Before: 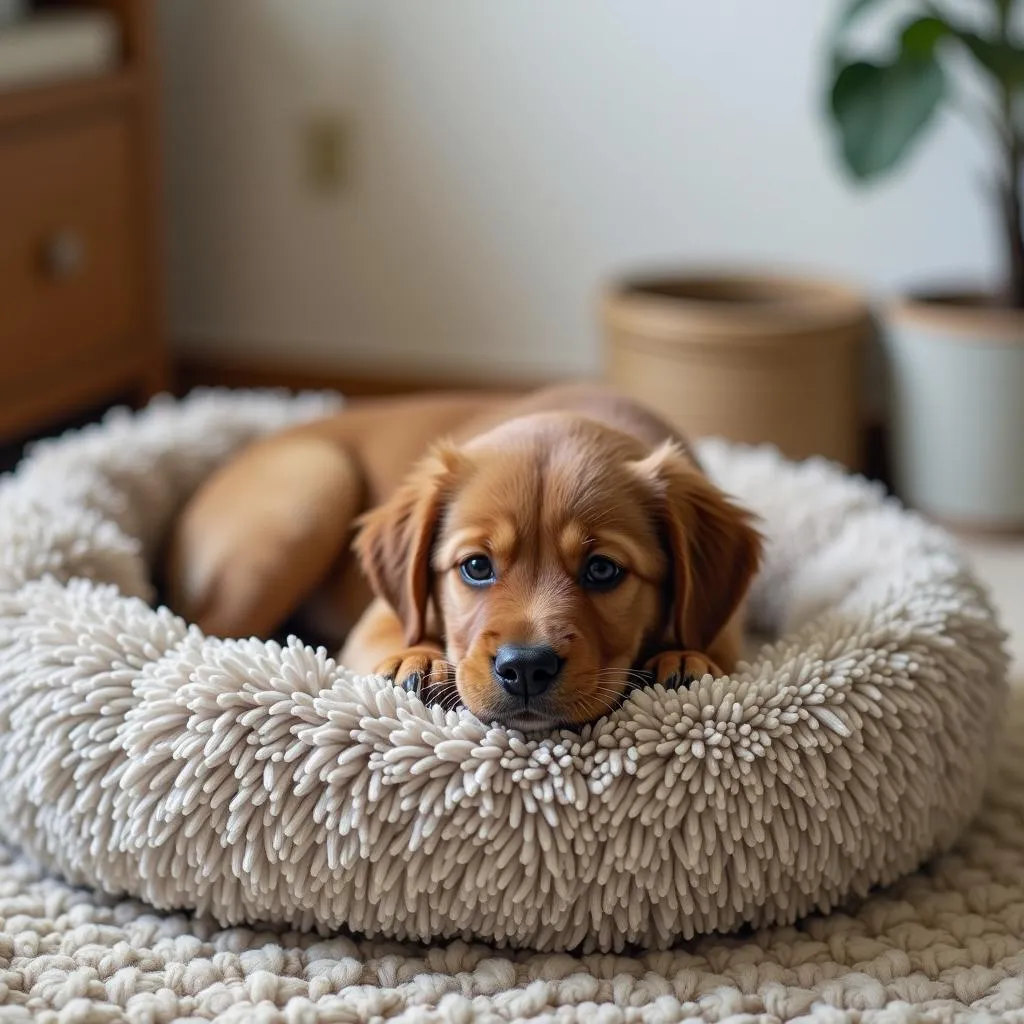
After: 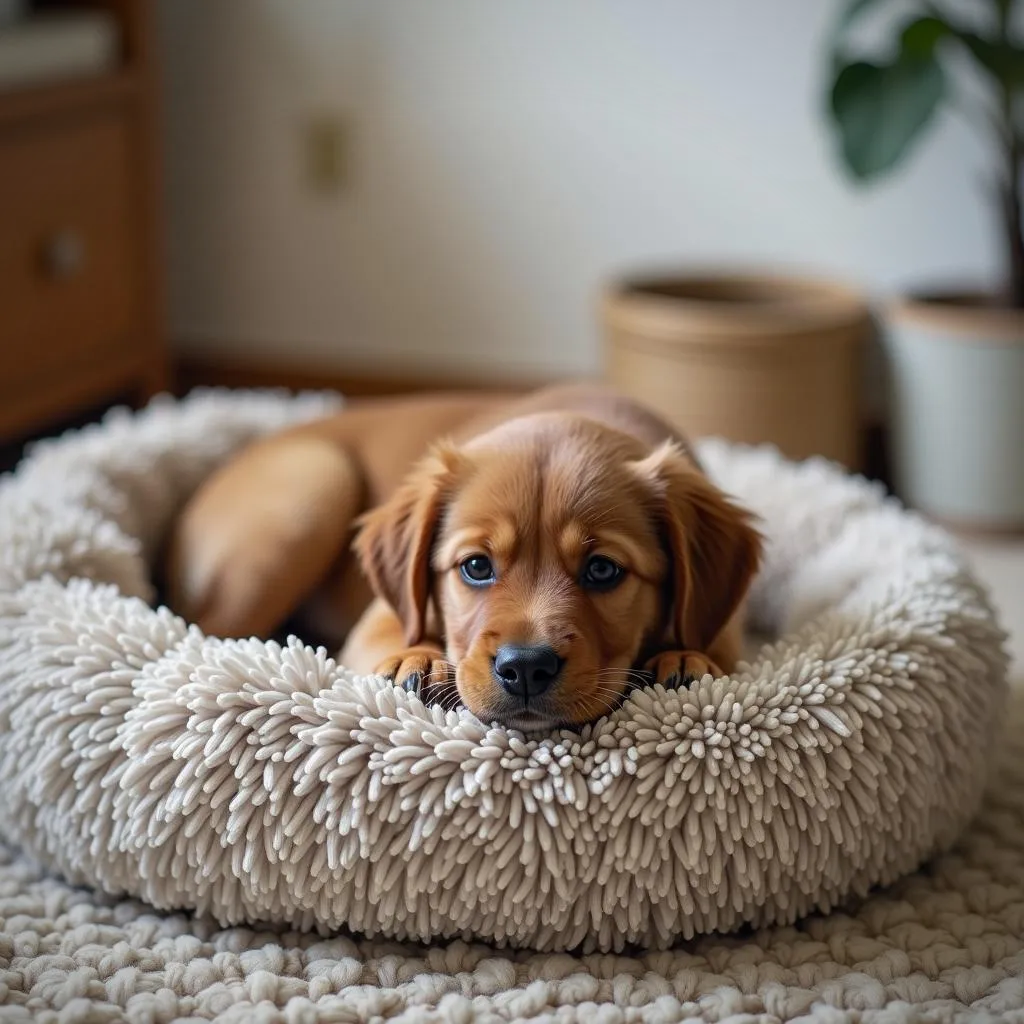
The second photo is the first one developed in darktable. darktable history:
vignetting: saturation 0.001, unbound false
